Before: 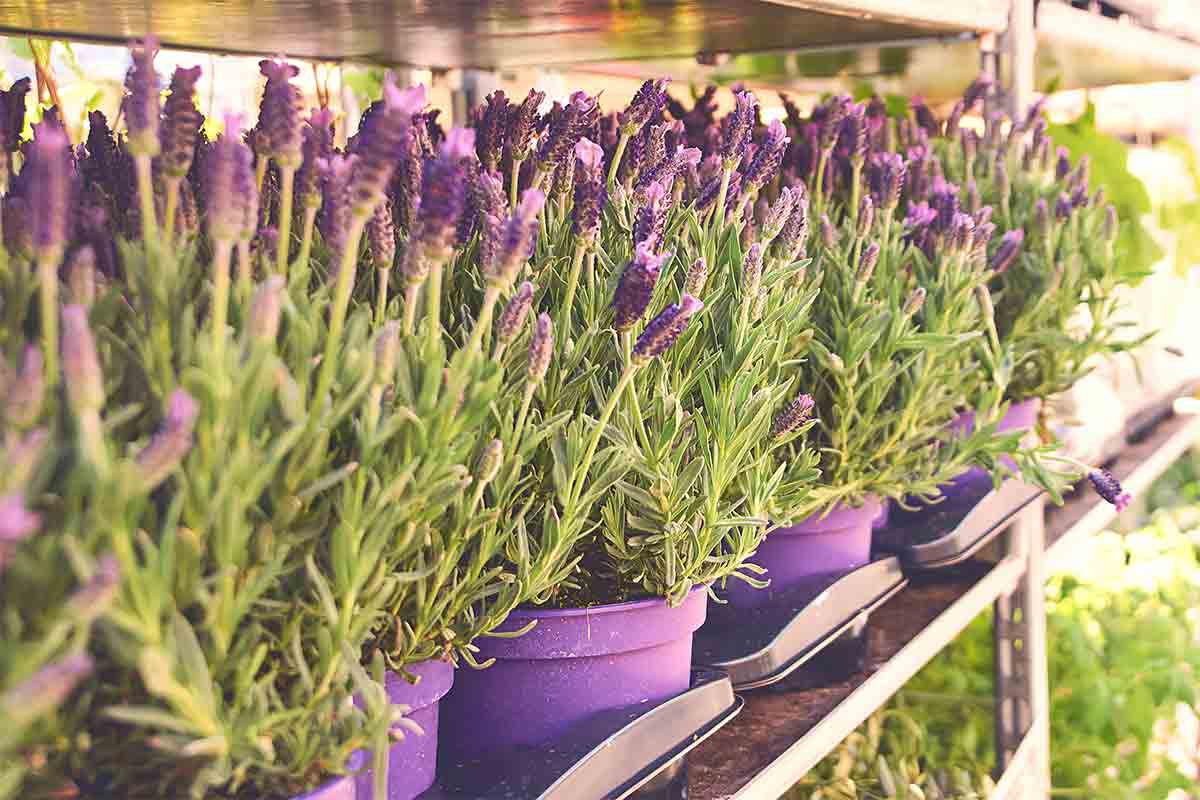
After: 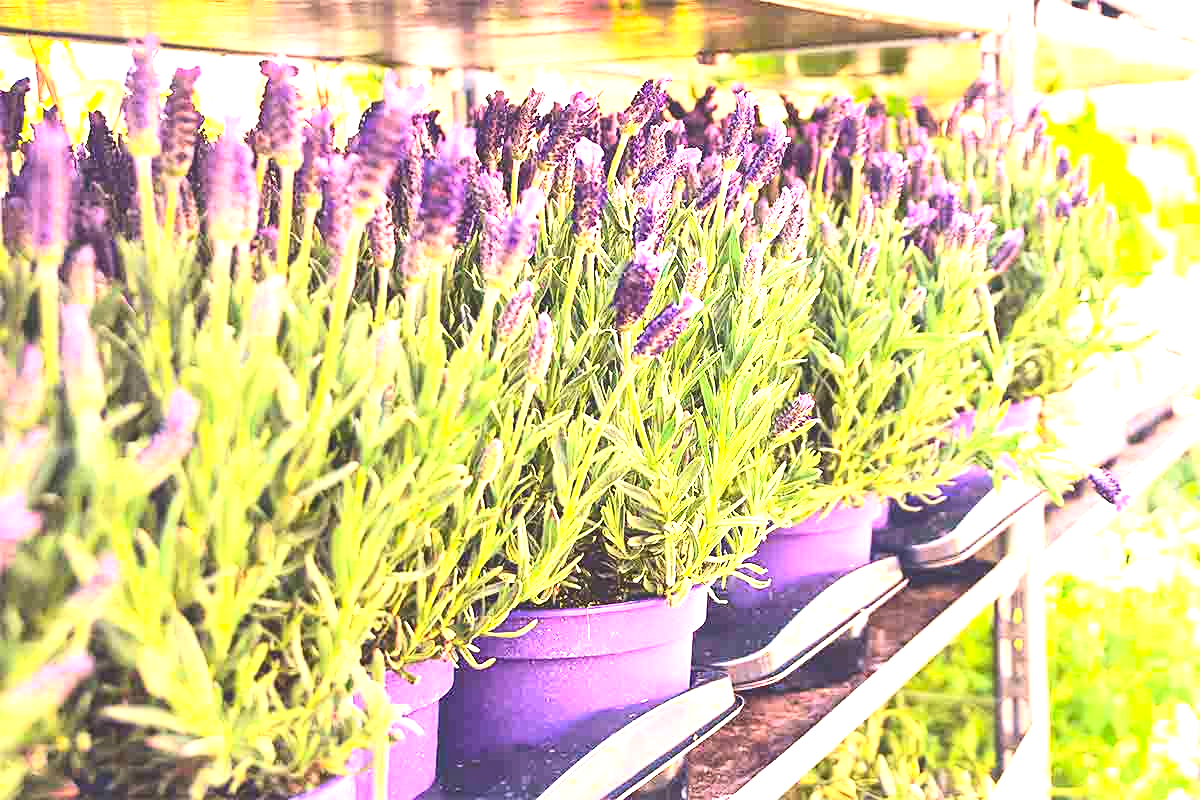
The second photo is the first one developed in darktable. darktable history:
local contrast: mode bilateral grid, contrast 30, coarseness 25, midtone range 0.2
exposure: black level correction 0, exposure 0.7 EV, compensate exposure bias true, compensate highlight preservation false
contrast brightness saturation: contrast 0.2, brightness 0.16, saturation 0.22
tone equalizer: -8 EV -0.75 EV, -7 EV -0.7 EV, -6 EV -0.6 EV, -5 EV -0.4 EV, -3 EV 0.4 EV, -2 EV 0.6 EV, -1 EV 0.7 EV, +0 EV 0.75 EV, edges refinement/feathering 500, mask exposure compensation -1.57 EV, preserve details no
